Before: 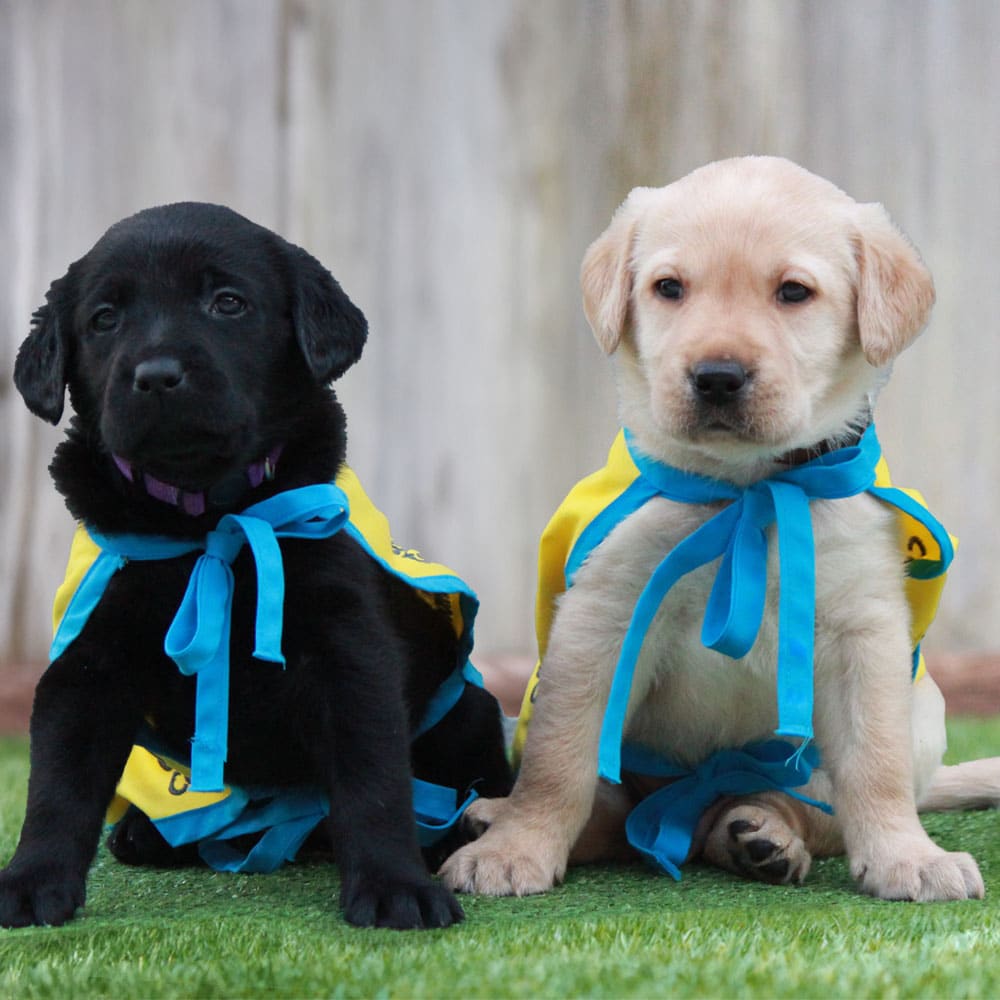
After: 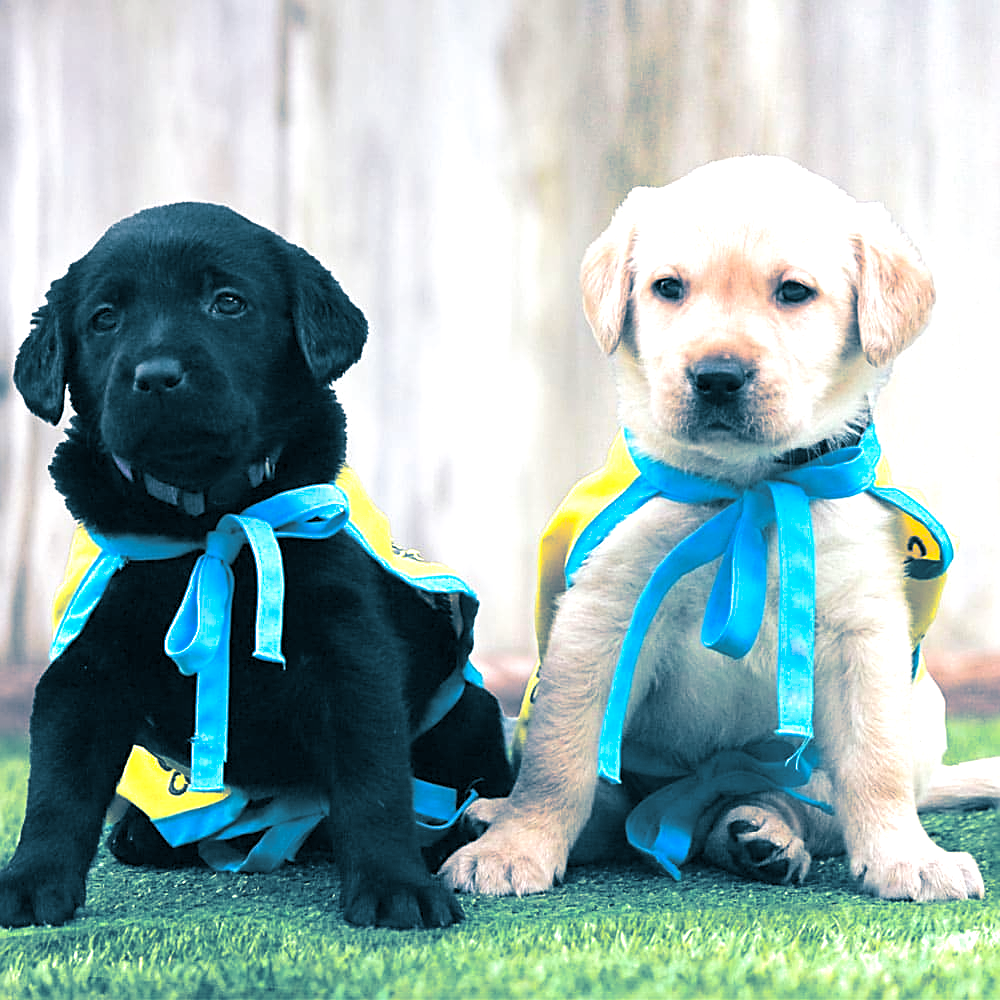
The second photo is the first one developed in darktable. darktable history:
sharpen: amount 0.75
exposure: black level correction 0, exposure 0.95 EV, compensate exposure bias true, compensate highlight preservation false
color balance rgb: perceptual saturation grading › global saturation 35%, perceptual saturation grading › highlights -30%, perceptual saturation grading › shadows 35%, perceptual brilliance grading › global brilliance 3%, perceptual brilliance grading › highlights -3%, perceptual brilliance grading › shadows 3%
split-toning: shadows › hue 212.4°, balance -70
